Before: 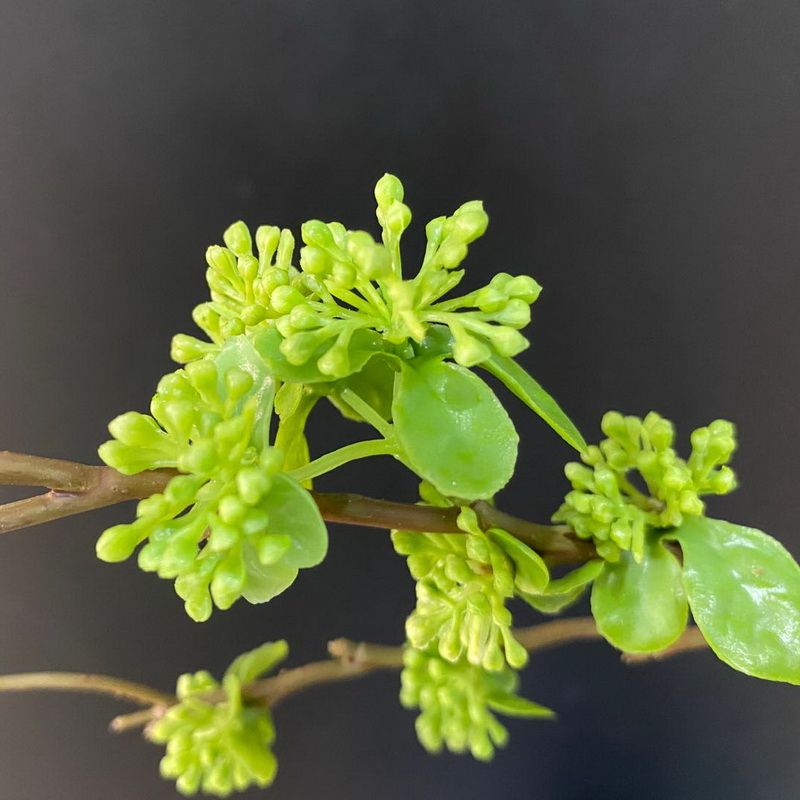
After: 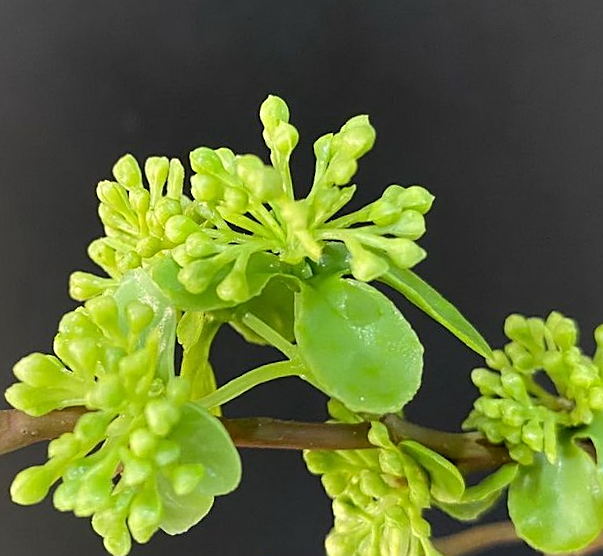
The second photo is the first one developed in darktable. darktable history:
crop and rotate: left 10.77%, top 5.1%, right 10.41%, bottom 16.76%
sharpen: on, module defaults
rotate and perspective: rotation -4.57°, crop left 0.054, crop right 0.944, crop top 0.087, crop bottom 0.914
